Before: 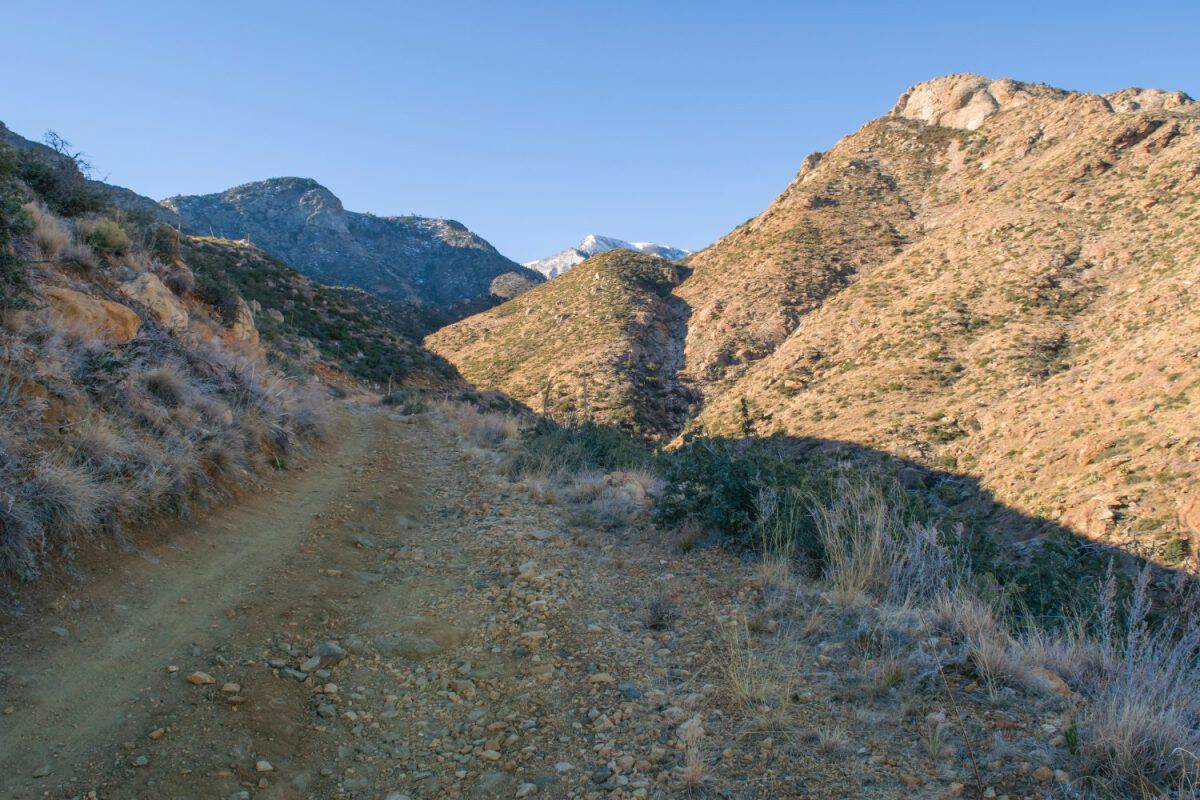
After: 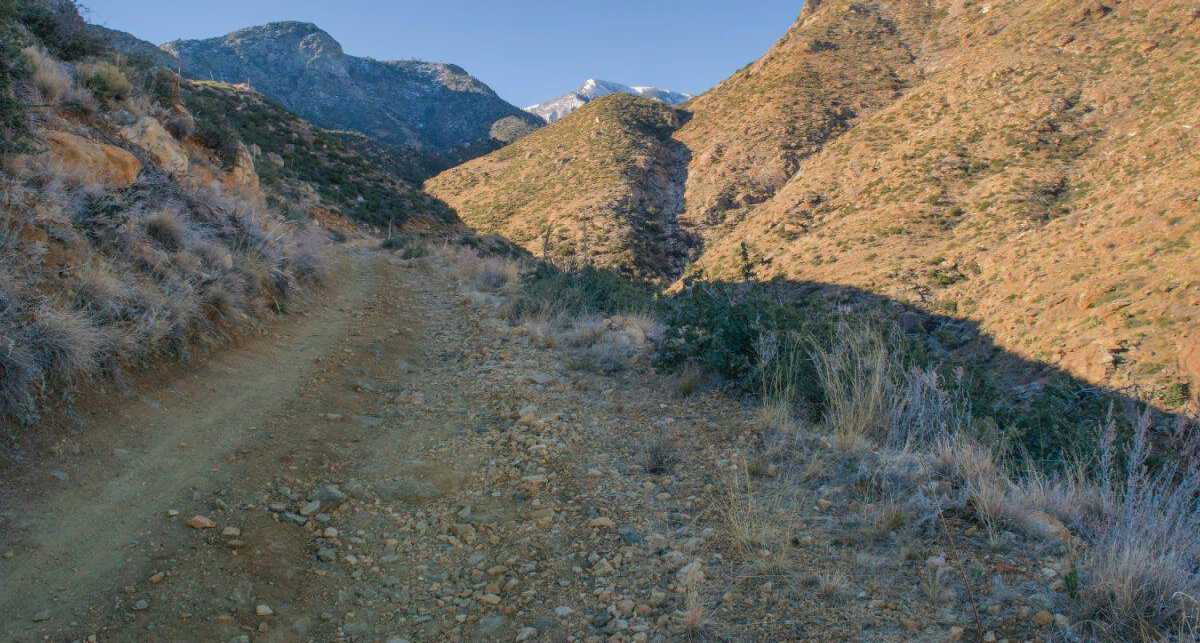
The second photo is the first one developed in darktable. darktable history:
crop and rotate: top 19.522%
shadows and highlights: shadows 25.69, highlights -70.78
